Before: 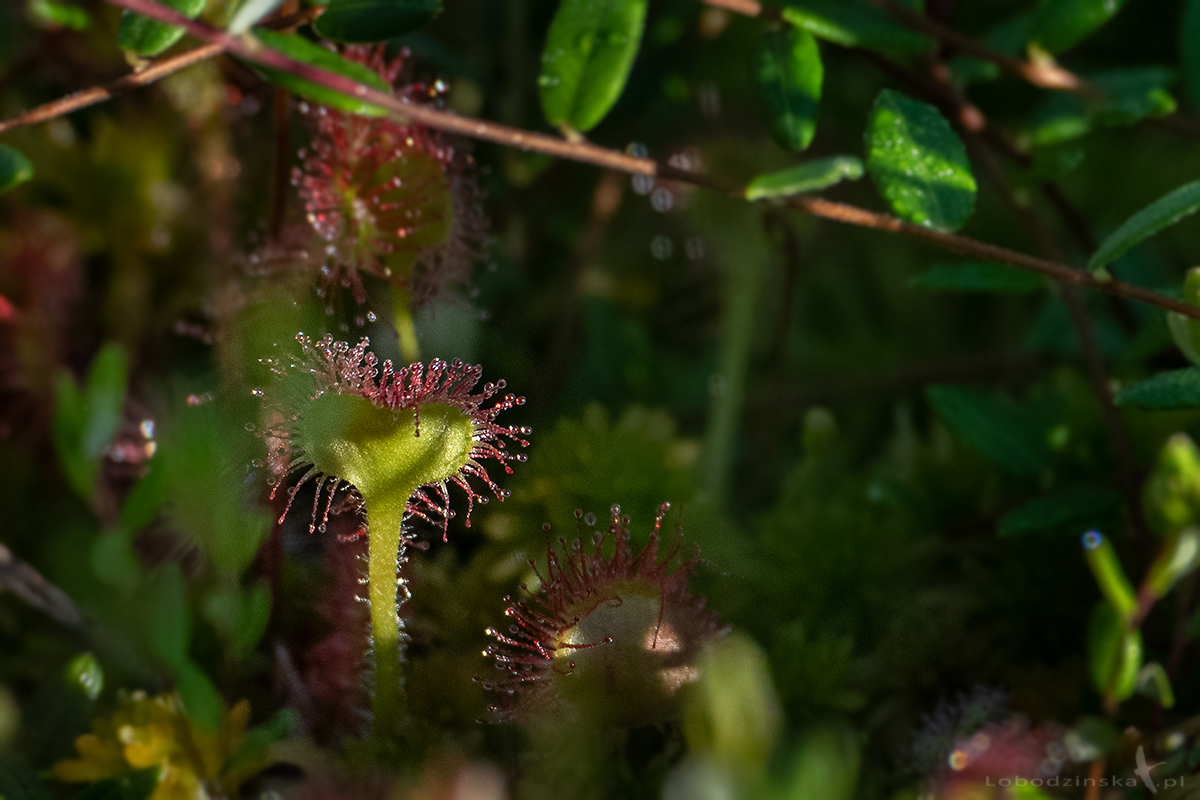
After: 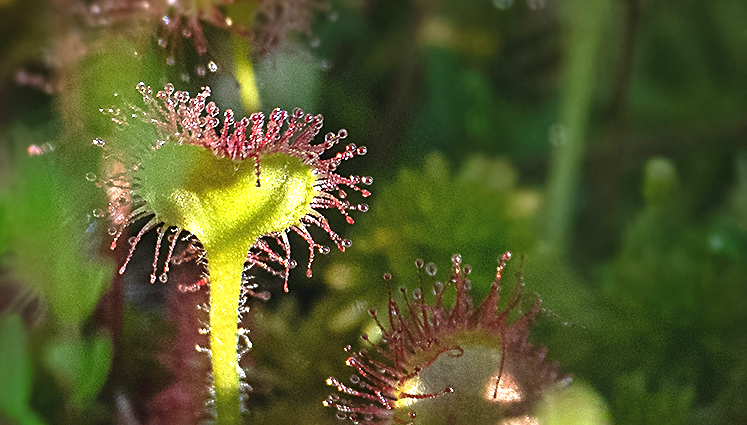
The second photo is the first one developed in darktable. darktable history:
exposure: black level correction -0.002, exposure 0.543 EV, compensate exposure bias true, compensate highlight preservation false
sharpen: on, module defaults
crop: left 13.32%, top 31.278%, right 24.414%, bottom 15.551%
